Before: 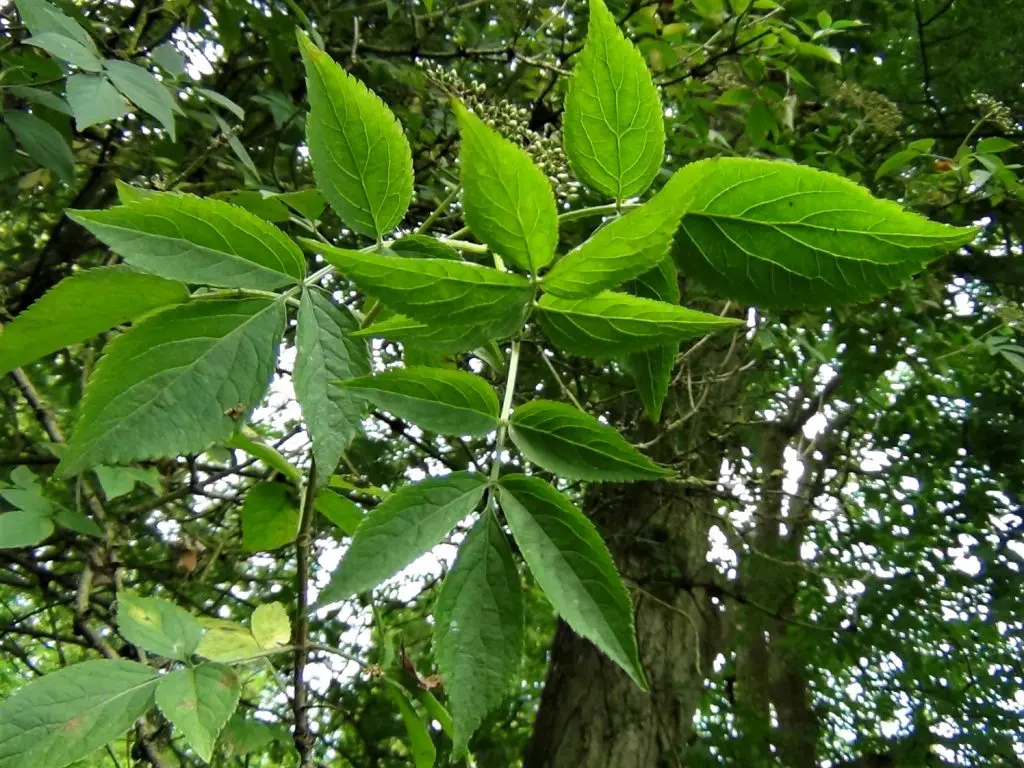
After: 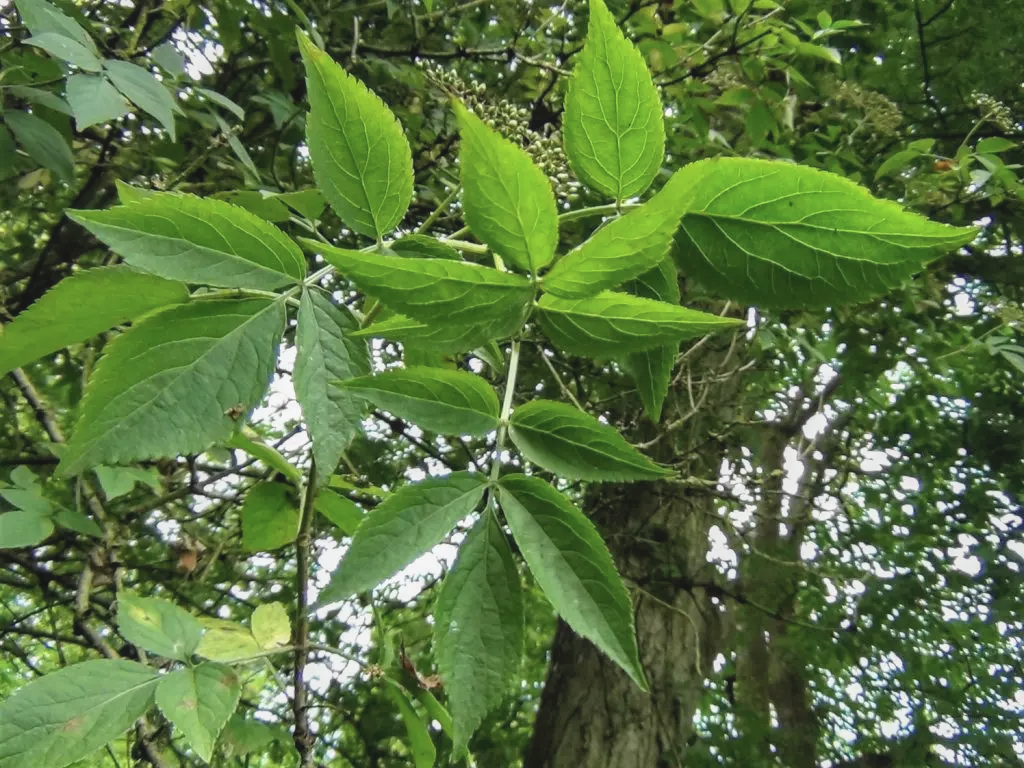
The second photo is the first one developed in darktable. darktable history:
local contrast: on, module defaults
contrast brightness saturation: contrast -0.15, brightness 0.05, saturation -0.12
